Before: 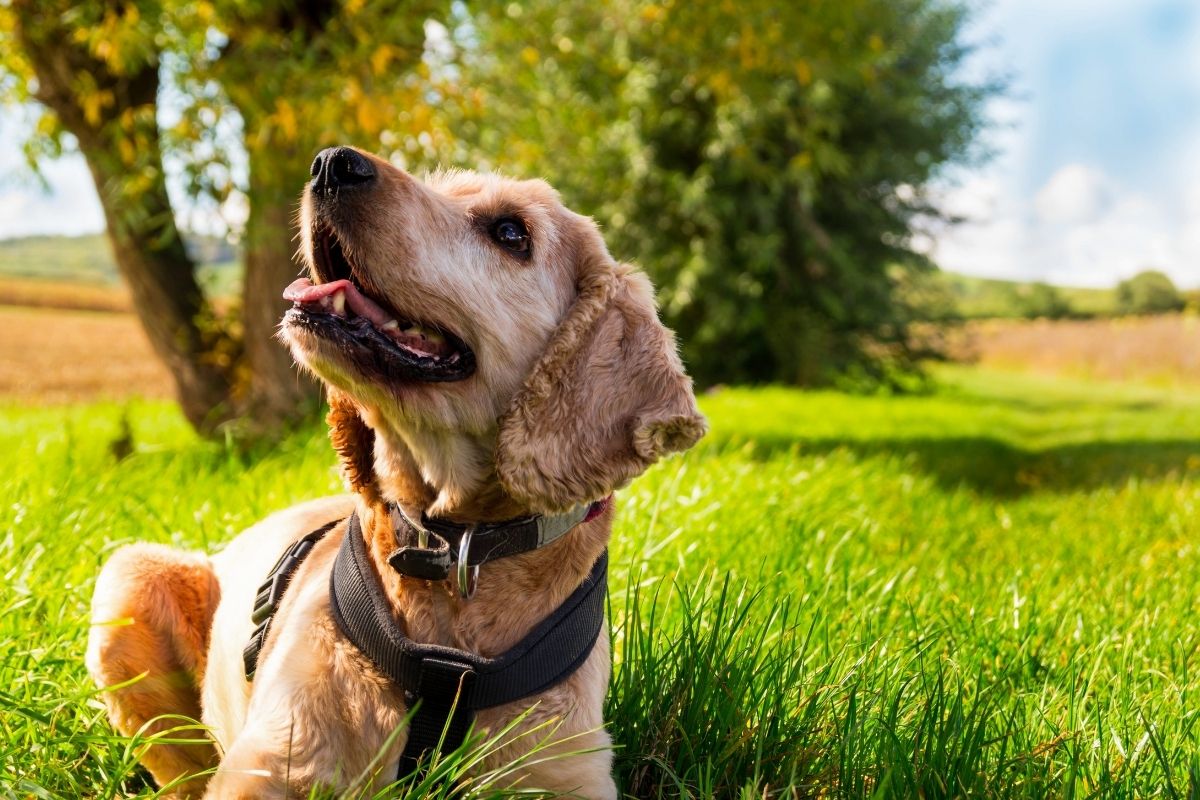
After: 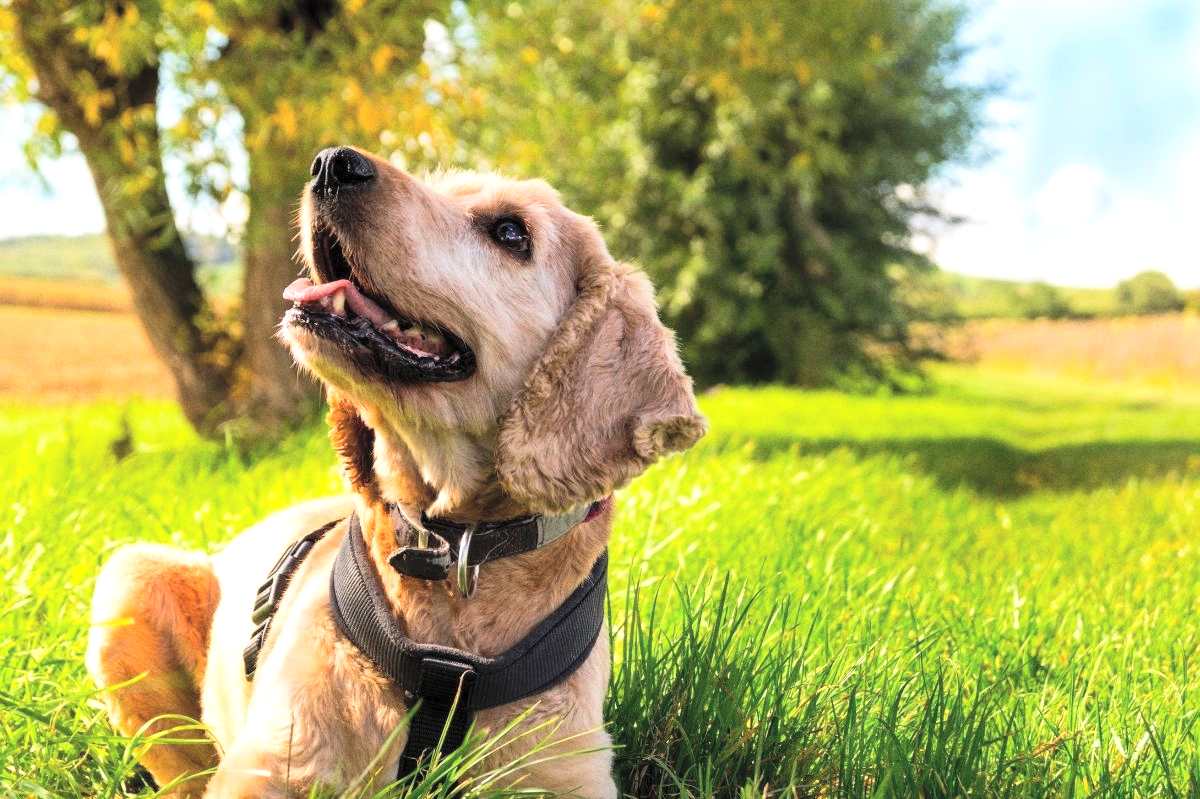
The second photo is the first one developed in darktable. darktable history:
contrast brightness saturation: brightness 0.28
grain: coarseness 0.09 ISO
crop: bottom 0.071%
tone equalizer: -8 EV -0.417 EV, -7 EV -0.389 EV, -6 EV -0.333 EV, -5 EV -0.222 EV, -3 EV 0.222 EV, -2 EV 0.333 EV, -1 EV 0.389 EV, +0 EV 0.417 EV, edges refinement/feathering 500, mask exposure compensation -1.57 EV, preserve details no
